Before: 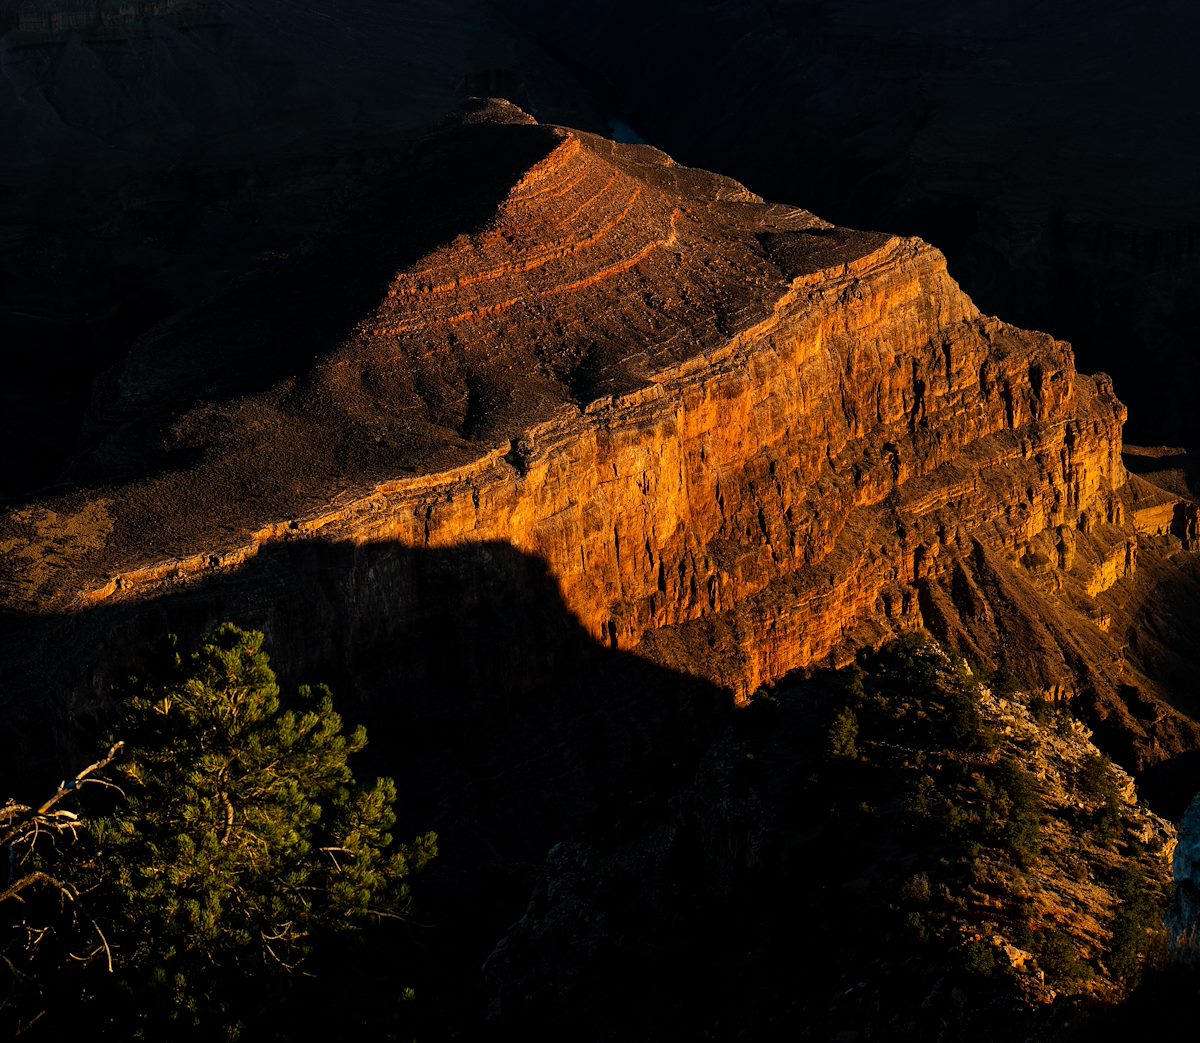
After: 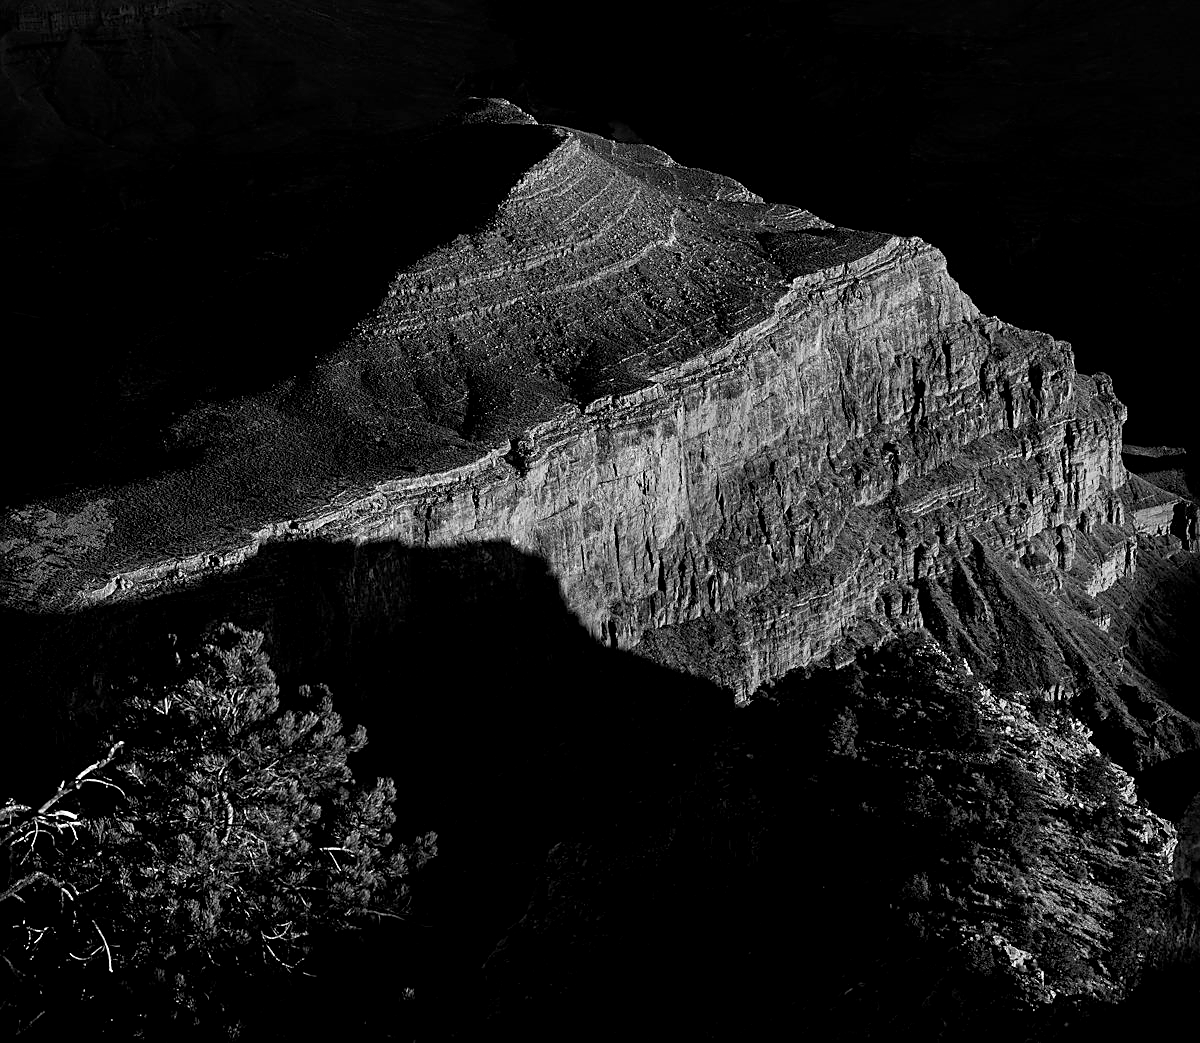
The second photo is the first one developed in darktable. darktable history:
contrast brightness saturation: saturation -1
exposure: black level correction 0.002, exposure 0.15 EV, compensate highlight preservation false
sharpen: amount 0.75
